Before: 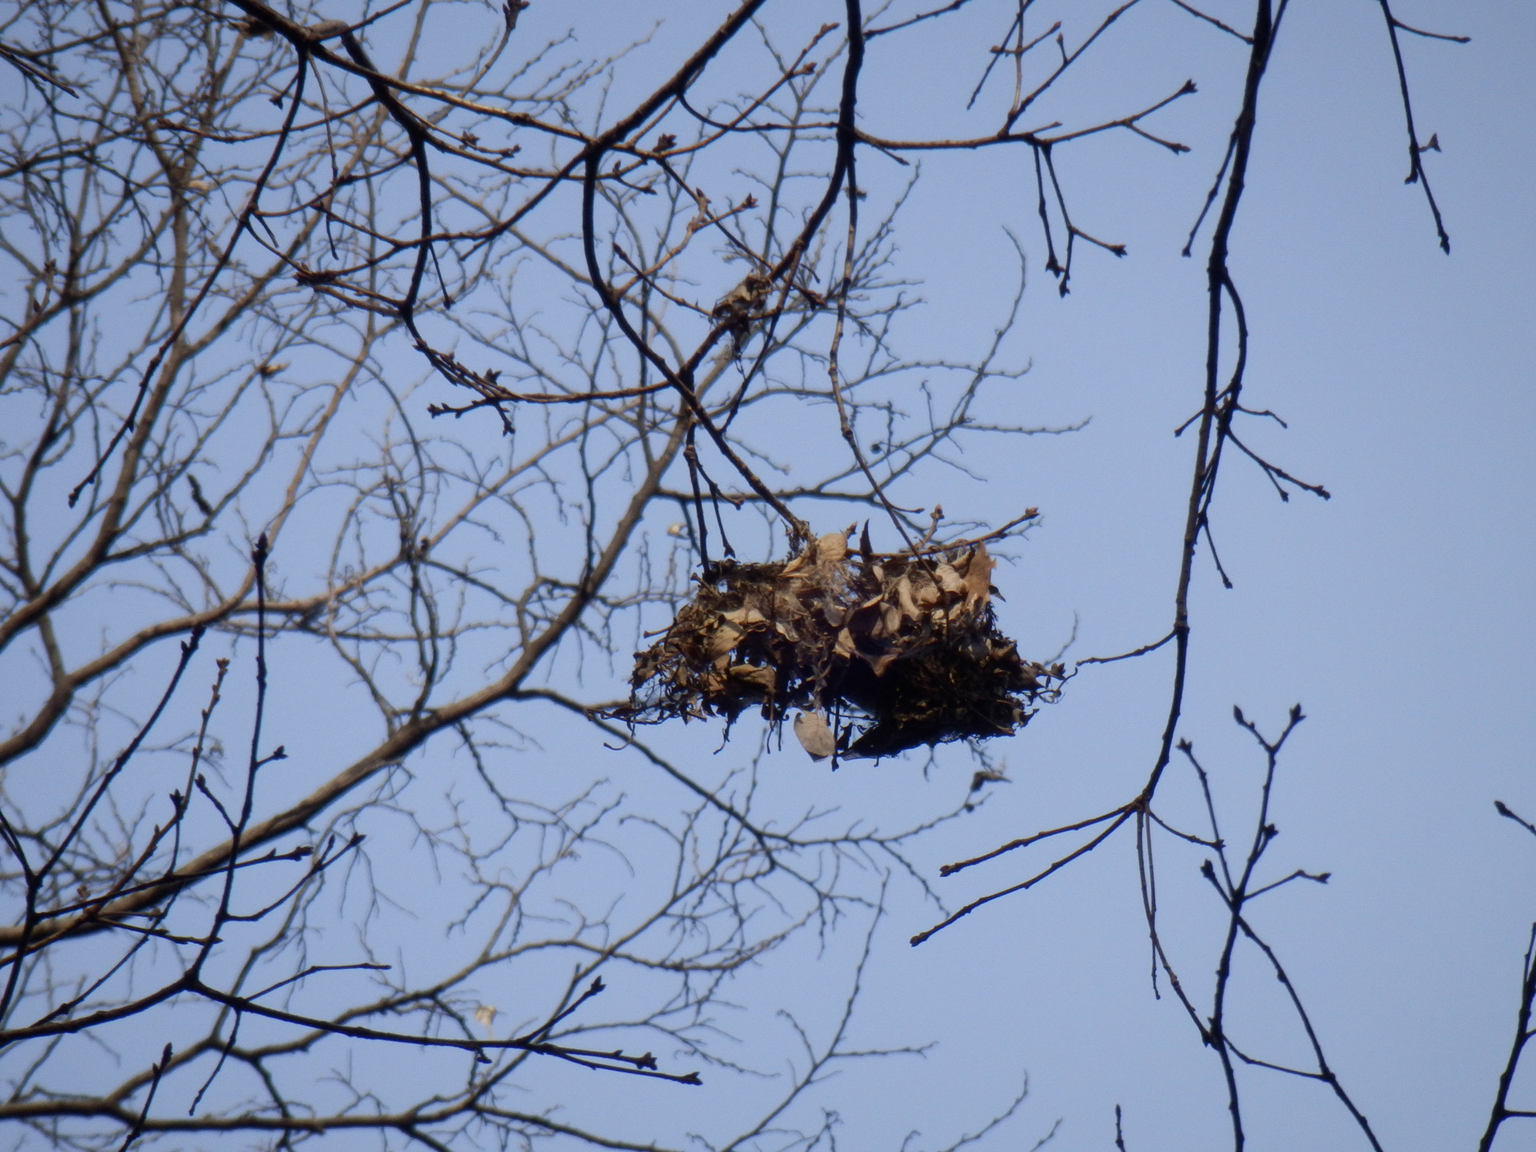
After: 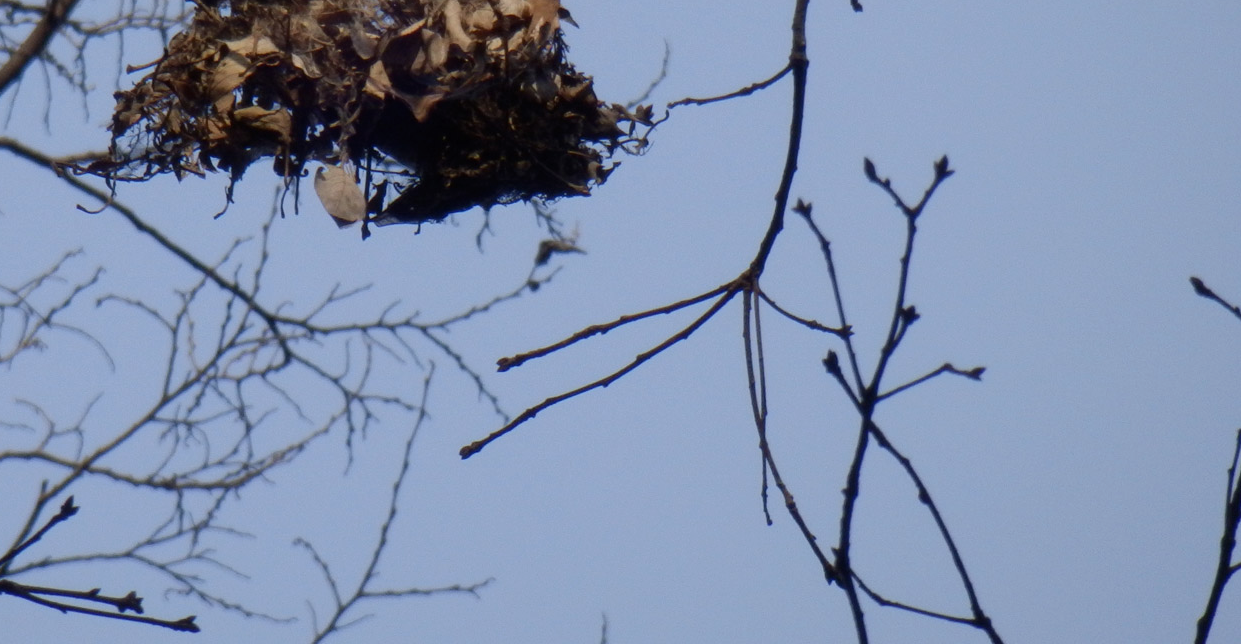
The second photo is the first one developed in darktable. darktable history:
exposure: exposure -0.141 EV, compensate highlight preservation false
crop and rotate: left 35.355%, top 50.331%, bottom 4.9%
